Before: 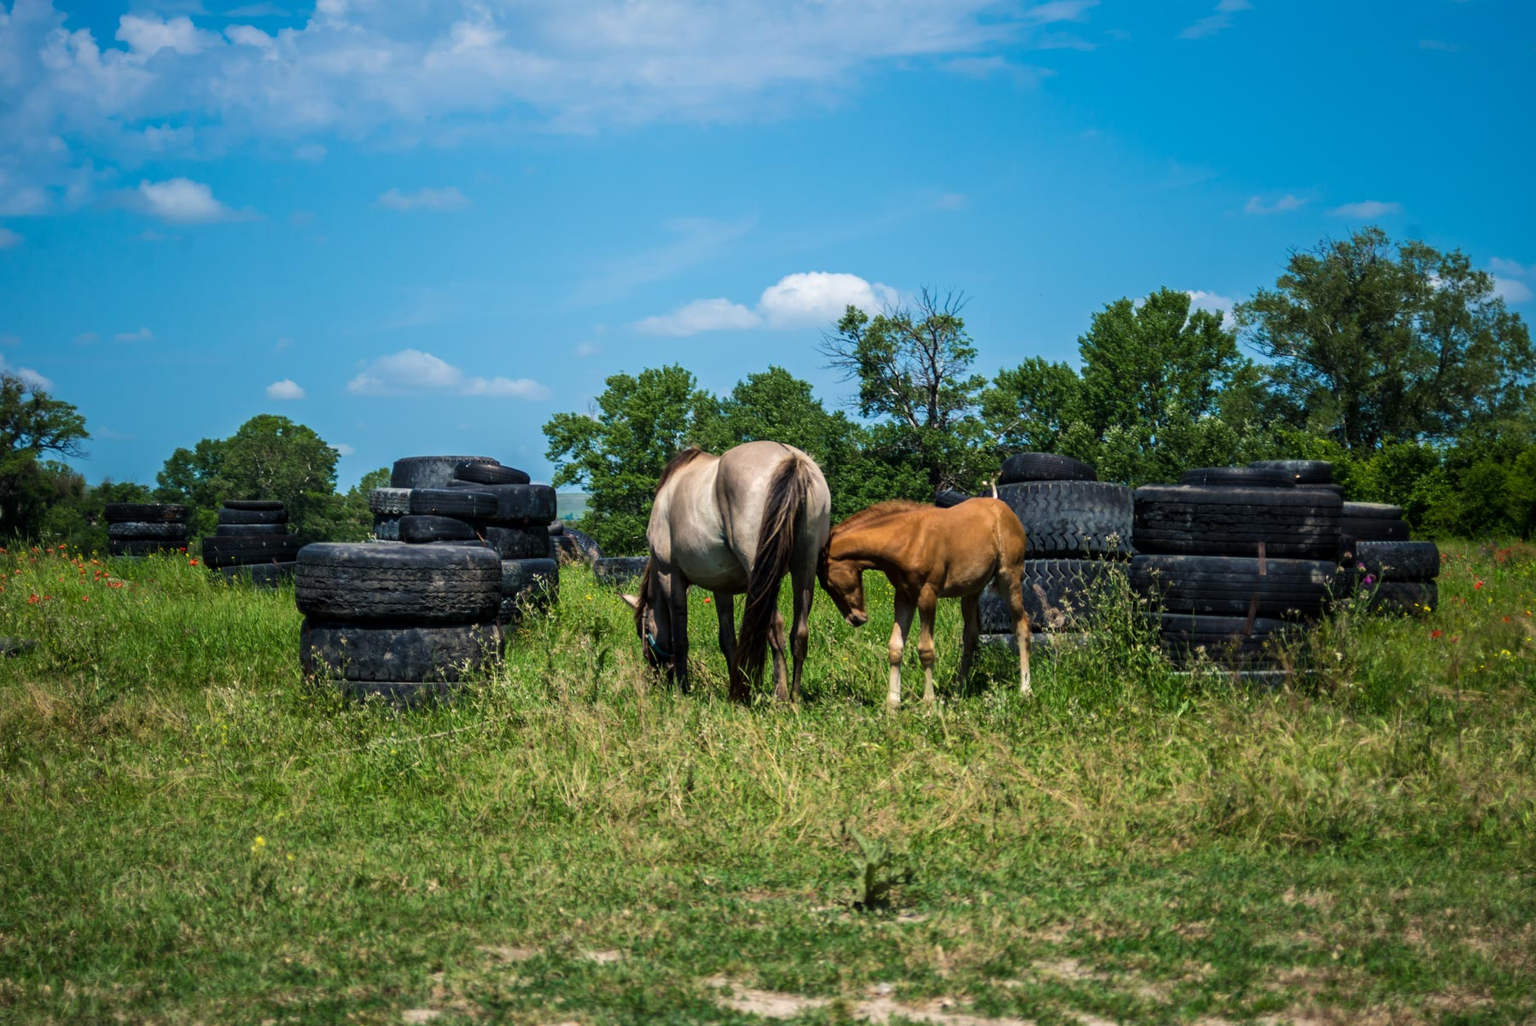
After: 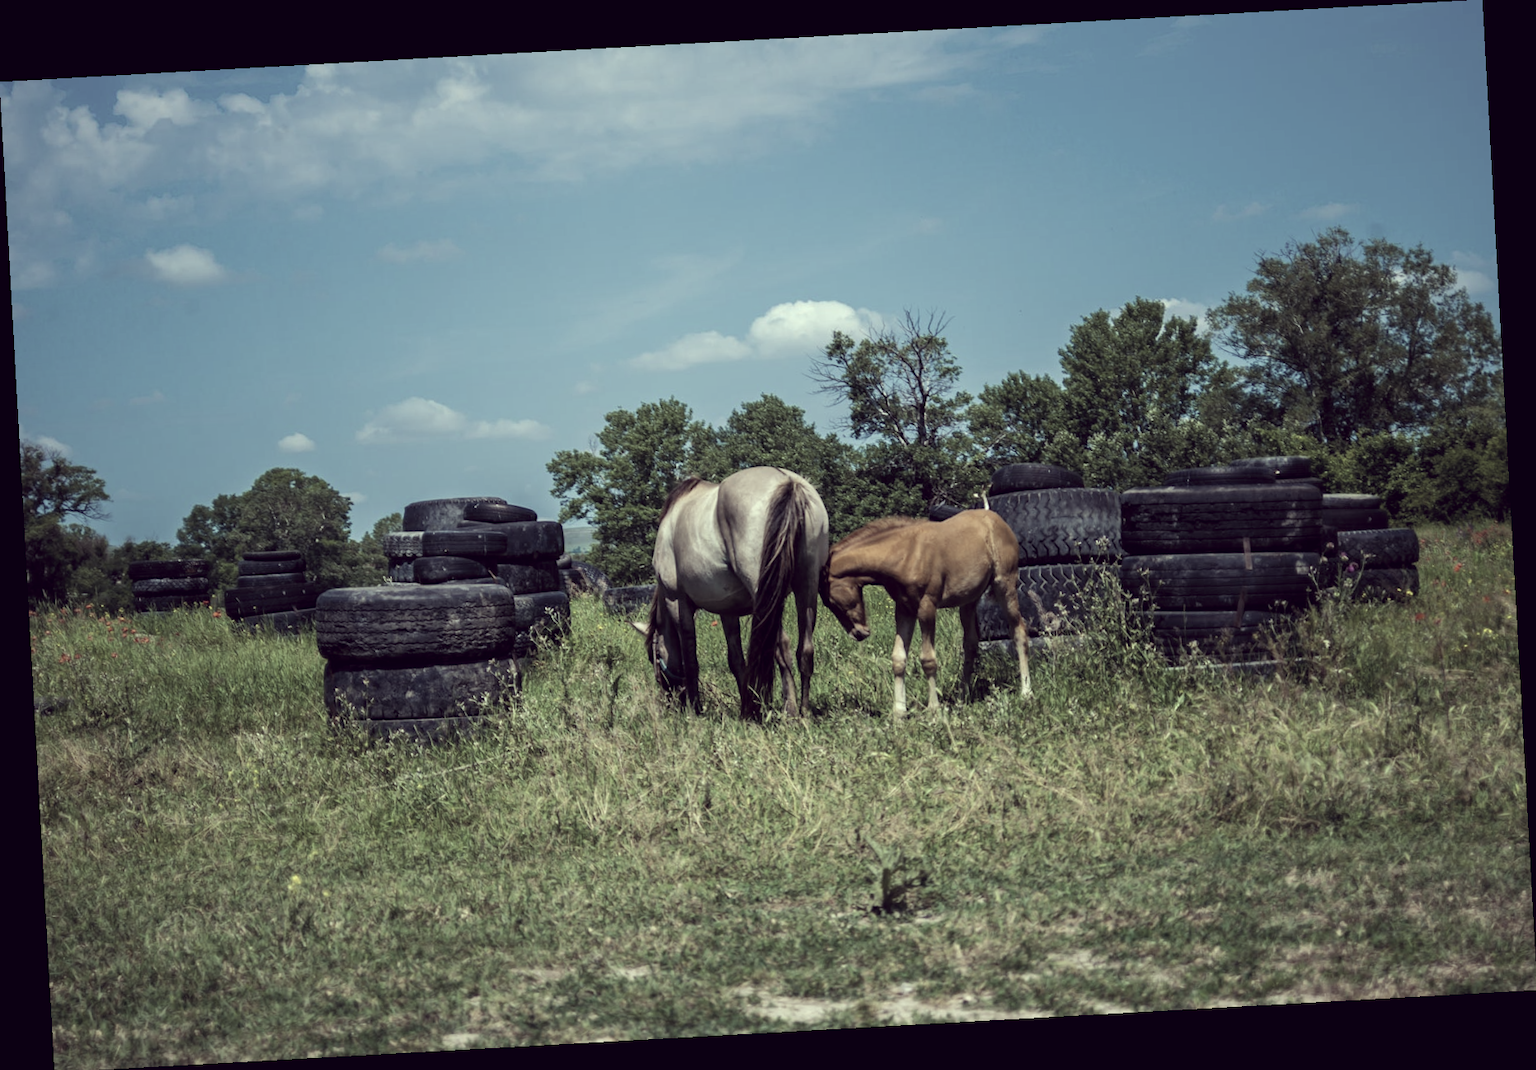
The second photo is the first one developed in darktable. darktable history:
rotate and perspective: rotation -3.18°, automatic cropping off
color correction: highlights a* -20.17, highlights b* 20.27, shadows a* 20.03, shadows b* -20.46, saturation 0.43
